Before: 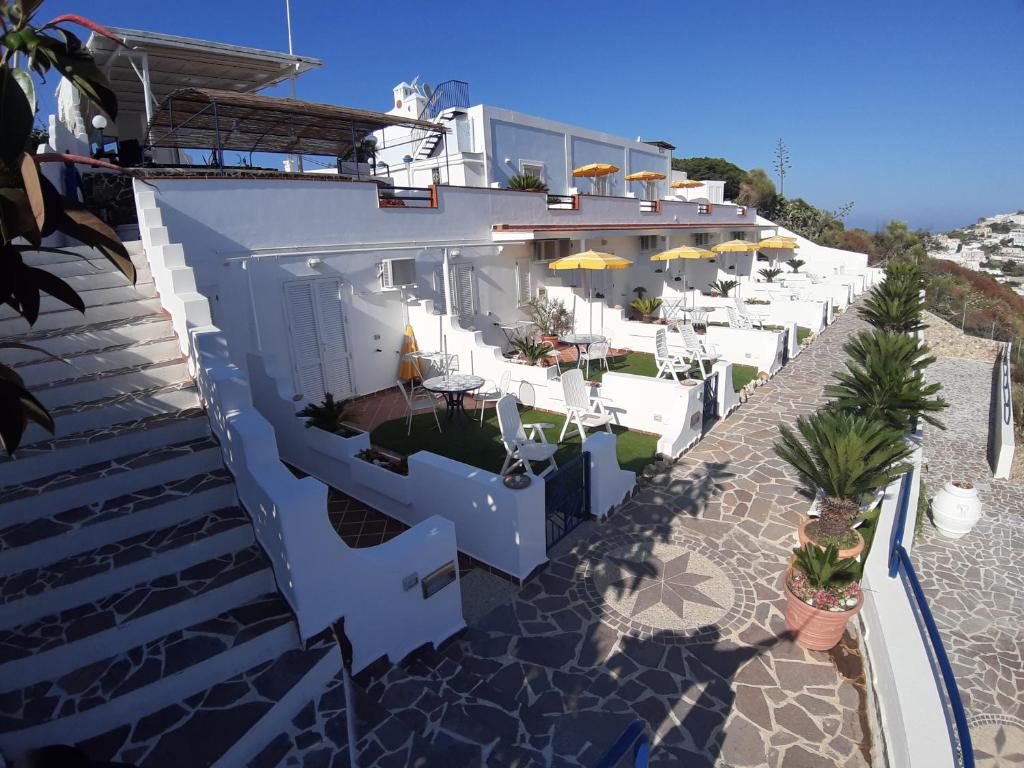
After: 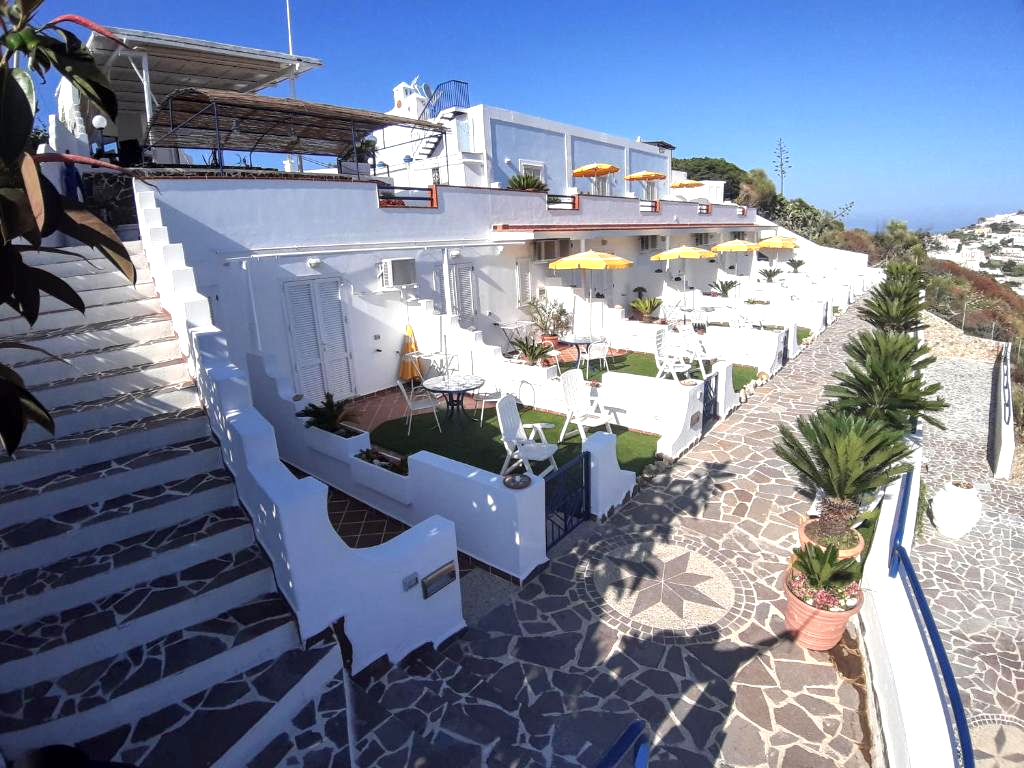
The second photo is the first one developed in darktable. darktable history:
local contrast: on, module defaults
exposure: black level correction 0, exposure 0.694 EV, compensate highlight preservation false
